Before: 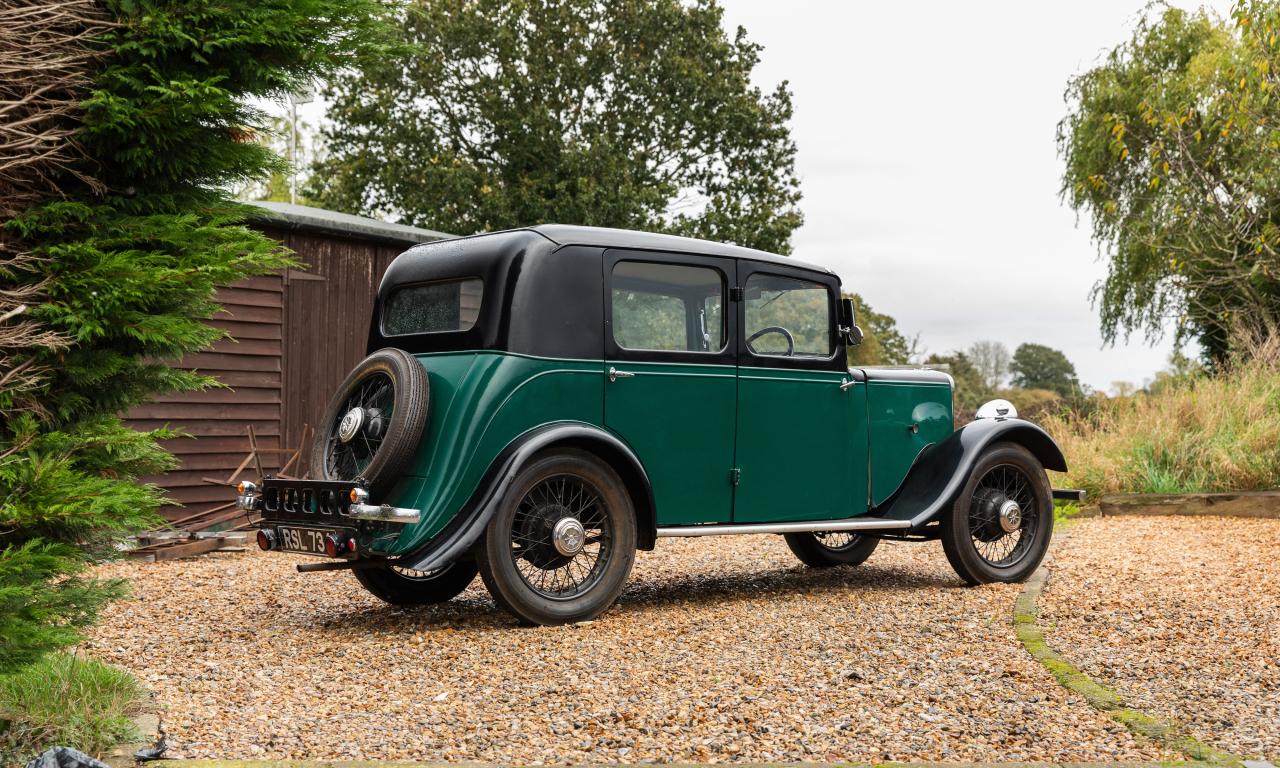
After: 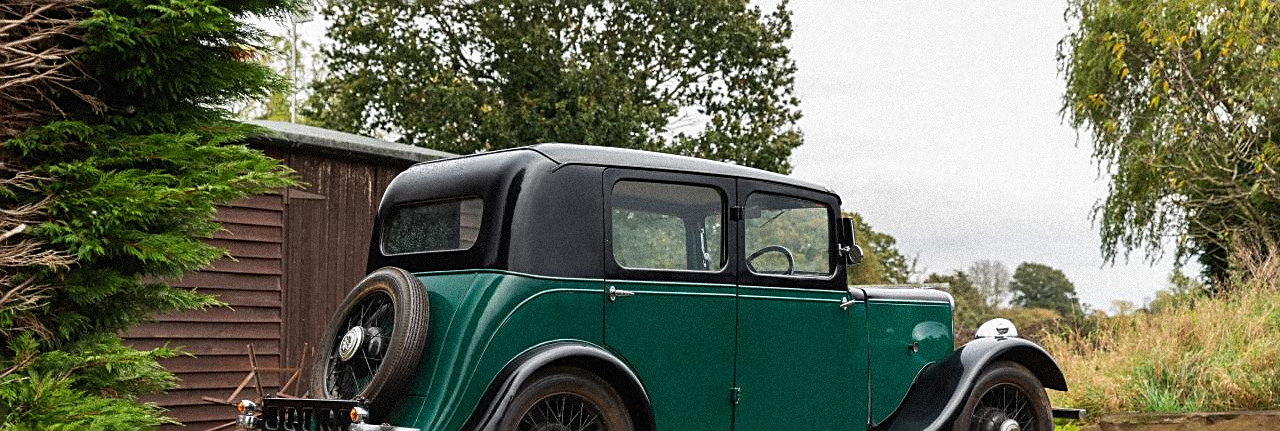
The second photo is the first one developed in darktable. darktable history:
crop and rotate: top 10.605%, bottom 33.274%
sharpen: on, module defaults
grain: mid-tones bias 0%
